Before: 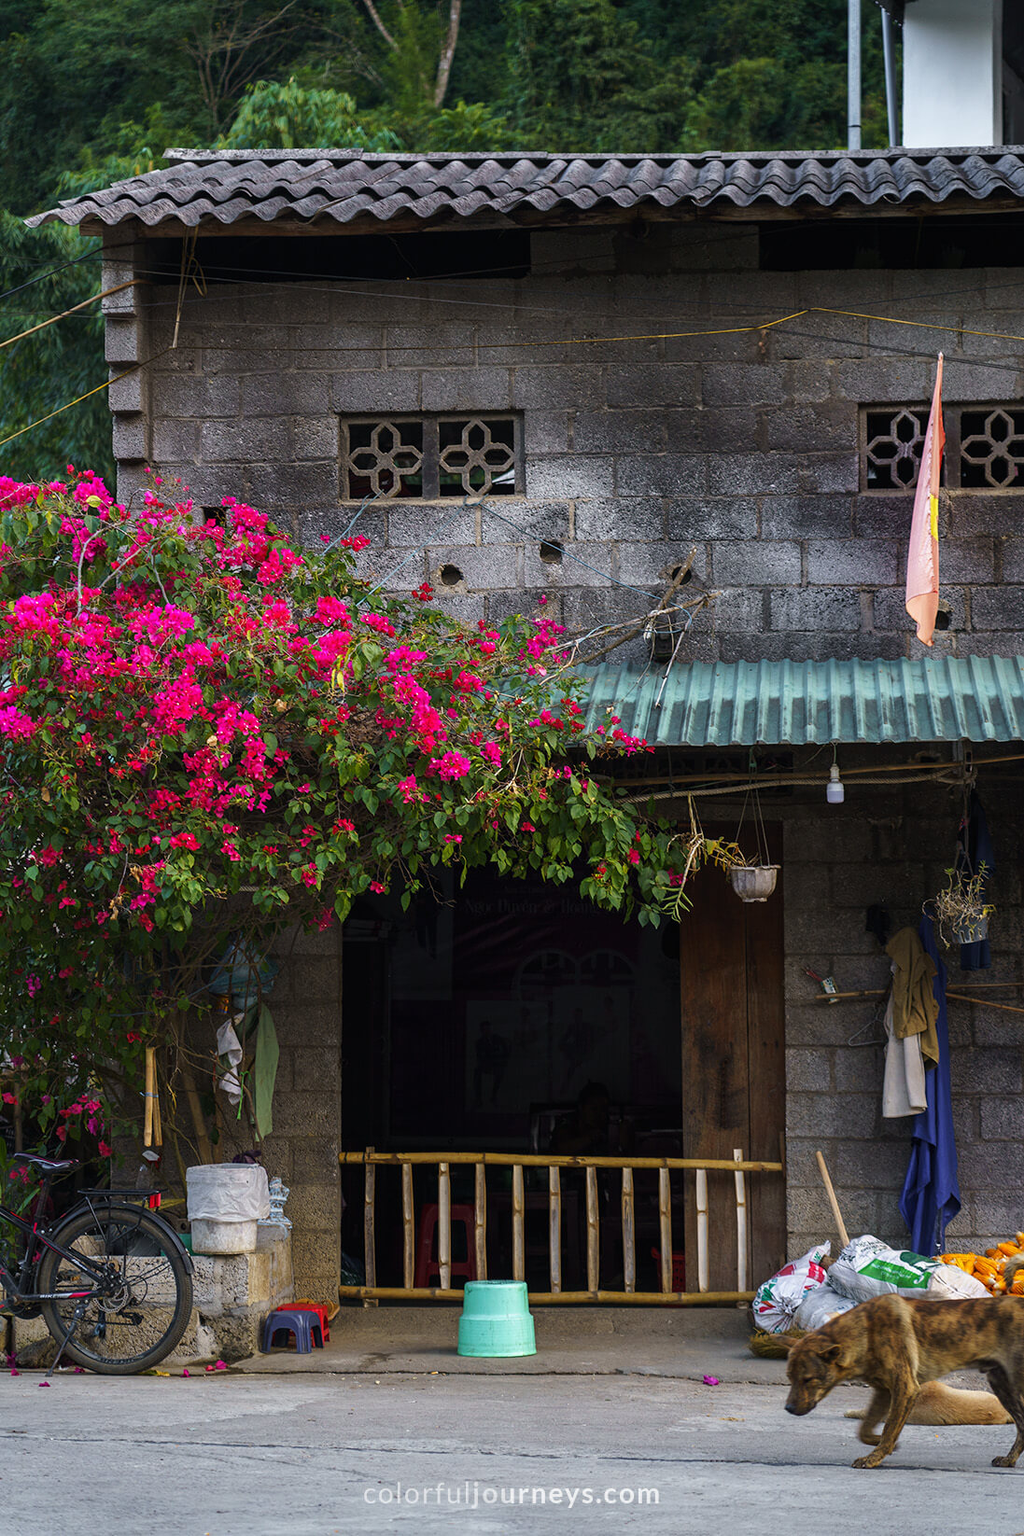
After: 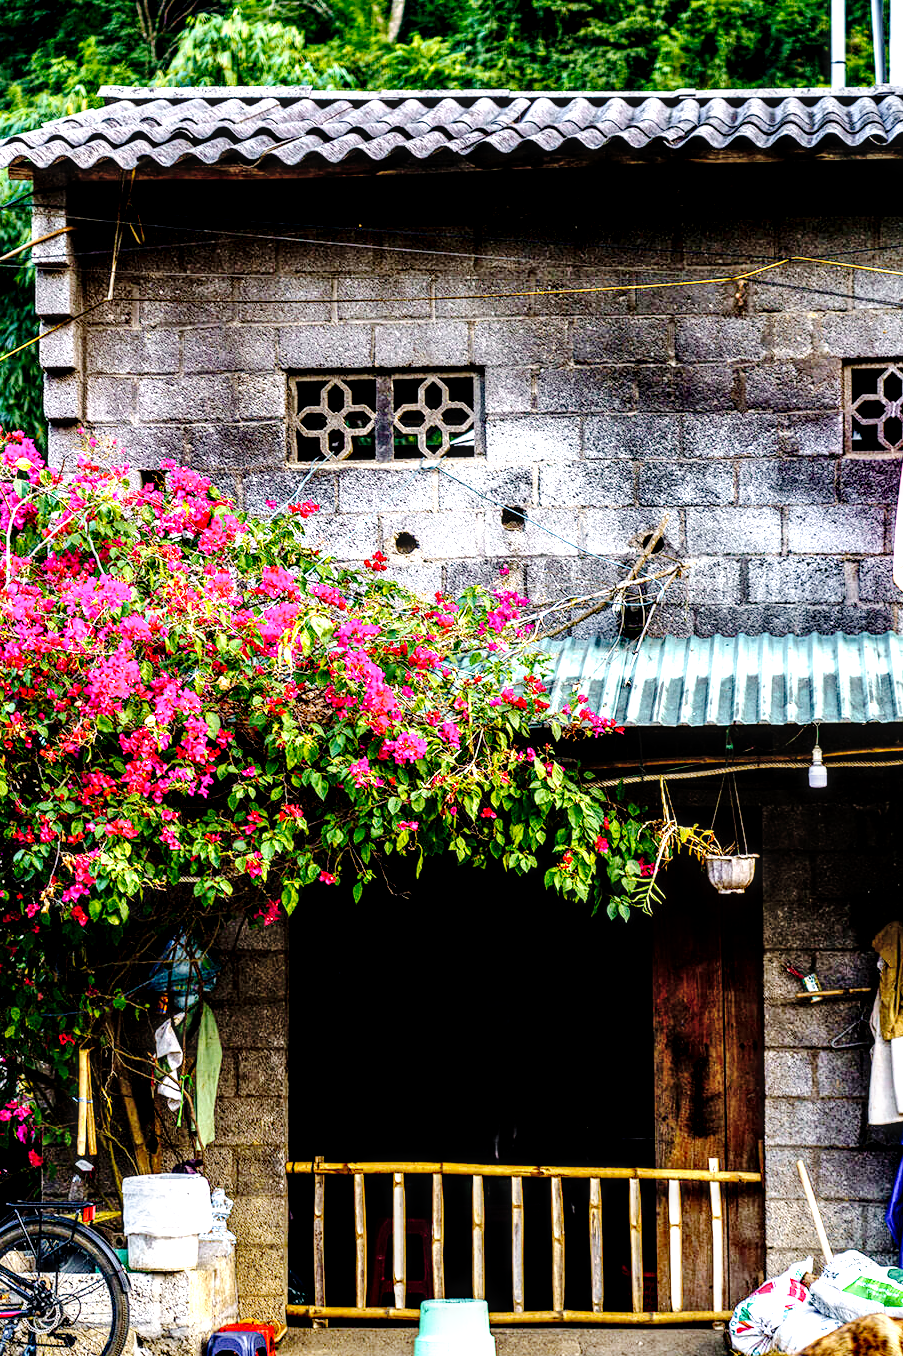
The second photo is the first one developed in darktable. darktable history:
tone curve: curves: ch0 [(0, 0) (0.003, 0) (0.011, 0.001) (0.025, 0.001) (0.044, 0.002) (0.069, 0.007) (0.1, 0.015) (0.136, 0.027) (0.177, 0.066) (0.224, 0.122) (0.277, 0.219) (0.335, 0.327) (0.399, 0.432) (0.468, 0.527) (0.543, 0.615) (0.623, 0.695) (0.709, 0.777) (0.801, 0.874) (0.898, 0.973) (1, 1)], preserve colors none
exposure: exposure 0.997 EV, compensate highlight preservation false
local contrast: detail 160%
crop and rotate: left 7.081%, top 4.441%, right 10.515%, bottom 13.149%
base curve: curves: ch0 [(0, 0) (0.036, 0.025) (0.121, 0.166) (0.206, 0.329) (0.605, 0.79) (1, 1)], preserve colors none
